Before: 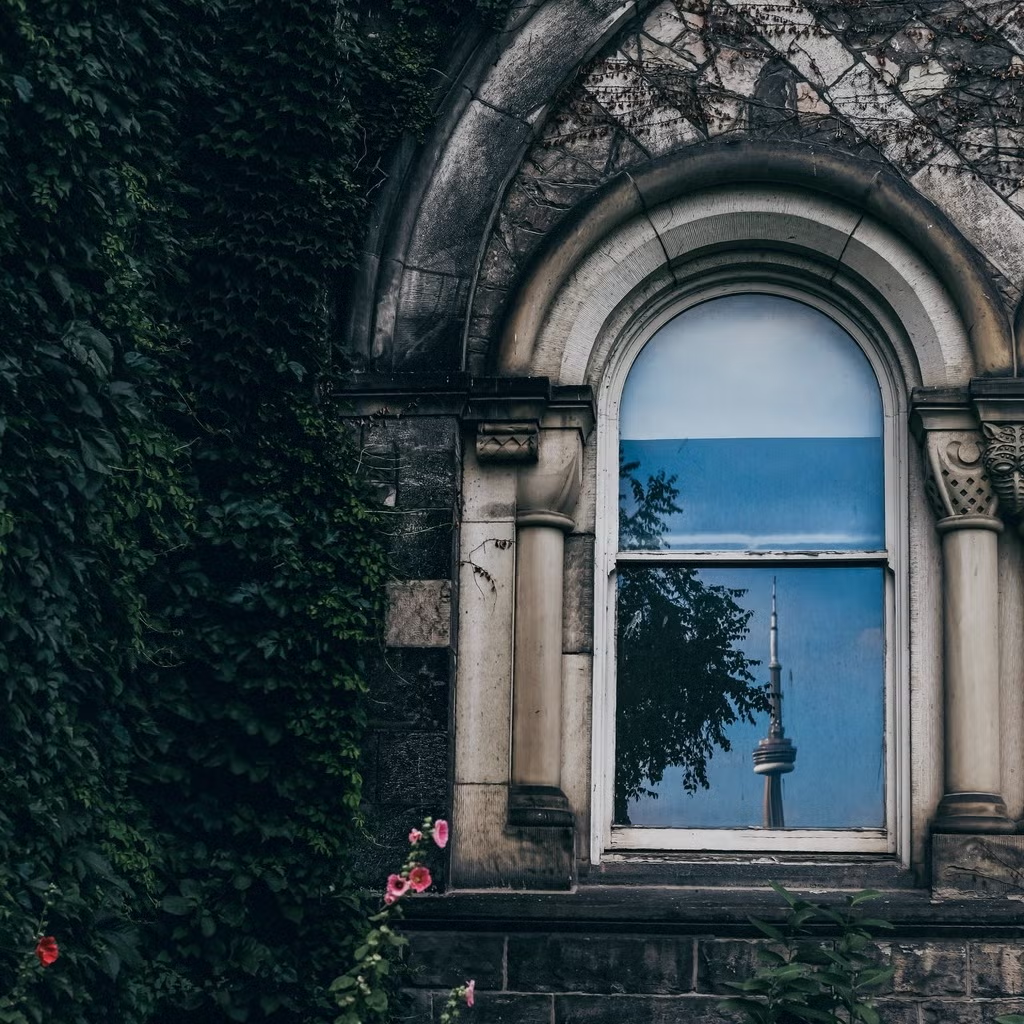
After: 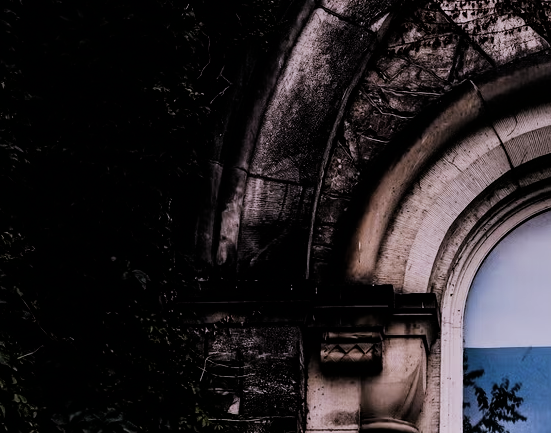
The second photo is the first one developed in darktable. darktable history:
white balance: red 1.05, blue 1.072
crop: left 15.306%, top 9.065%, right 30.789%, bottom 48.638%
rgb levels: mode RGB, independent channels, levels [[0, 0.5, 1], [0, 0.521, 1], [0, 0.536, 1]]
filmic rgb: black relative exposure -5 EV, hardness 2.88, contrast 1.3, highlights saturation mix -30%
